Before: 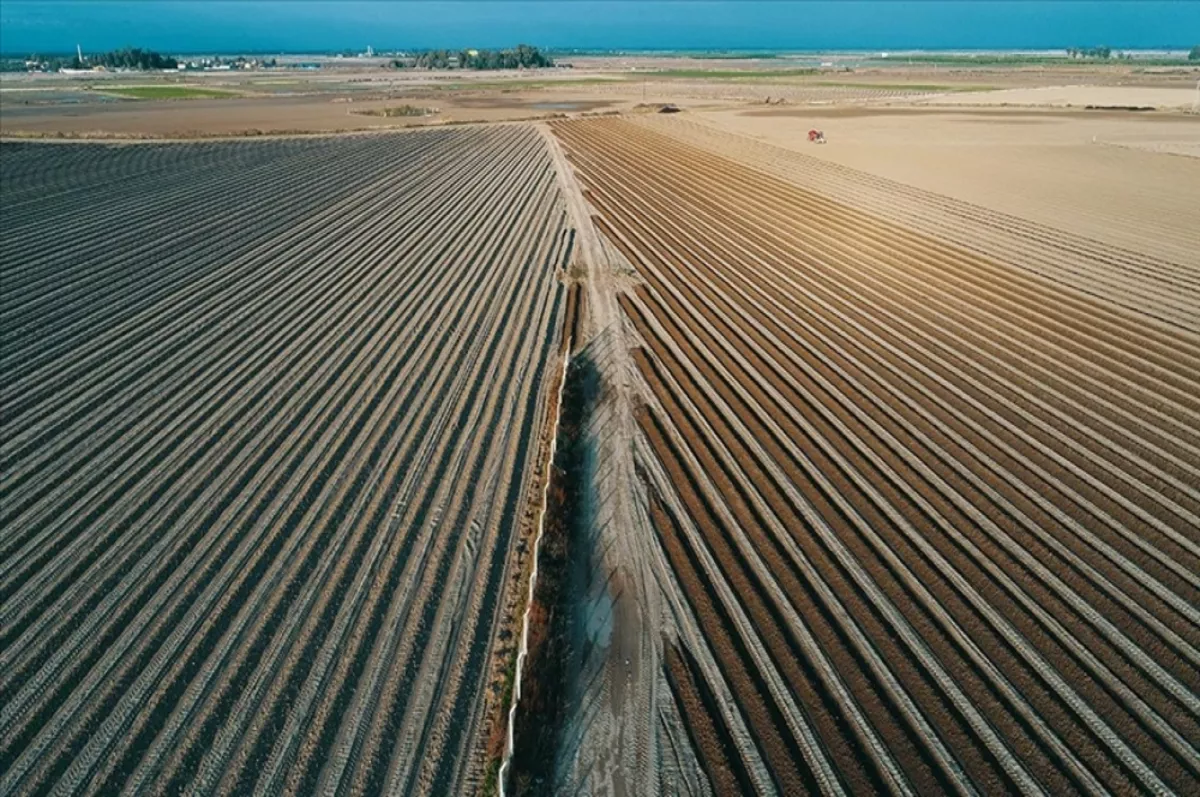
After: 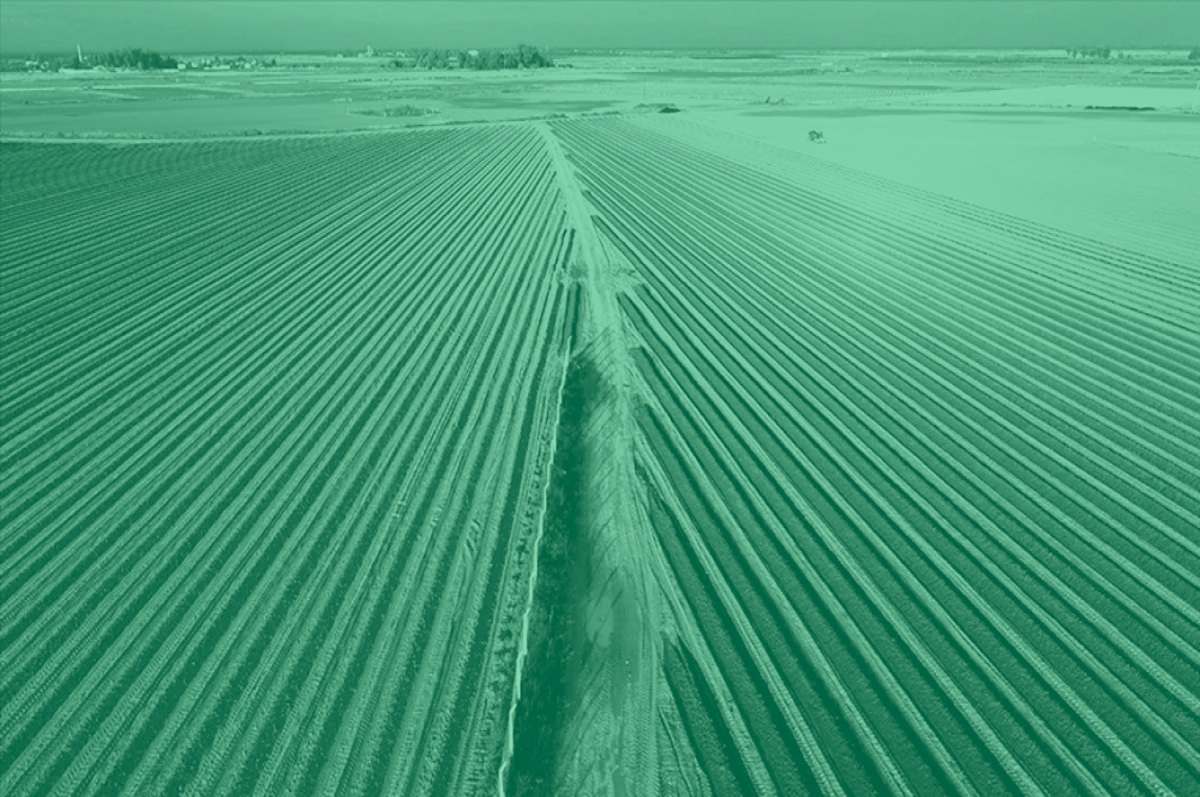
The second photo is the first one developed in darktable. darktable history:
color balance rgb: perceptual saturation grading › global saturation 20%, perceptual saturation grading › highlights -25%, perceptual saturation grading › shadows 50%
colorize: hue 147.6°, saturation 65%, lightness 21.64%
tone curve: curves: ch0 [(0, 0.006) (0.037, 0.022) (0.123, 0.105) (0.19, 0.173) (0.277, 0.279) (0.474, 0.517) (0.597, 0.662) (0.687, 0.774) (0.855, 0.891) (1, 0.982)]; ch1 [(0, 0) (0.243, 0.245) (0.422, 0.415) (0.493, 0.495) (0.508, 0.503) (0.544, 0.552) (0.557, 0.582) (0.626, 0.672) (0.694, 0.732) (1, 1)]; ch2 [(0, 0) (0.249, 0.216) (0.356, 0.329) (0.424, 0.442) (0.476, 0.483) (0.498, 0.5) (0.517, 0.519) (0.532, 0.539) (0.562, 0.596) (0.614, 0.662) (0.706, 0.757) (0.808, 0.809) (0.991, 0.968)], color space Lab, independent channels, preserve colors none
